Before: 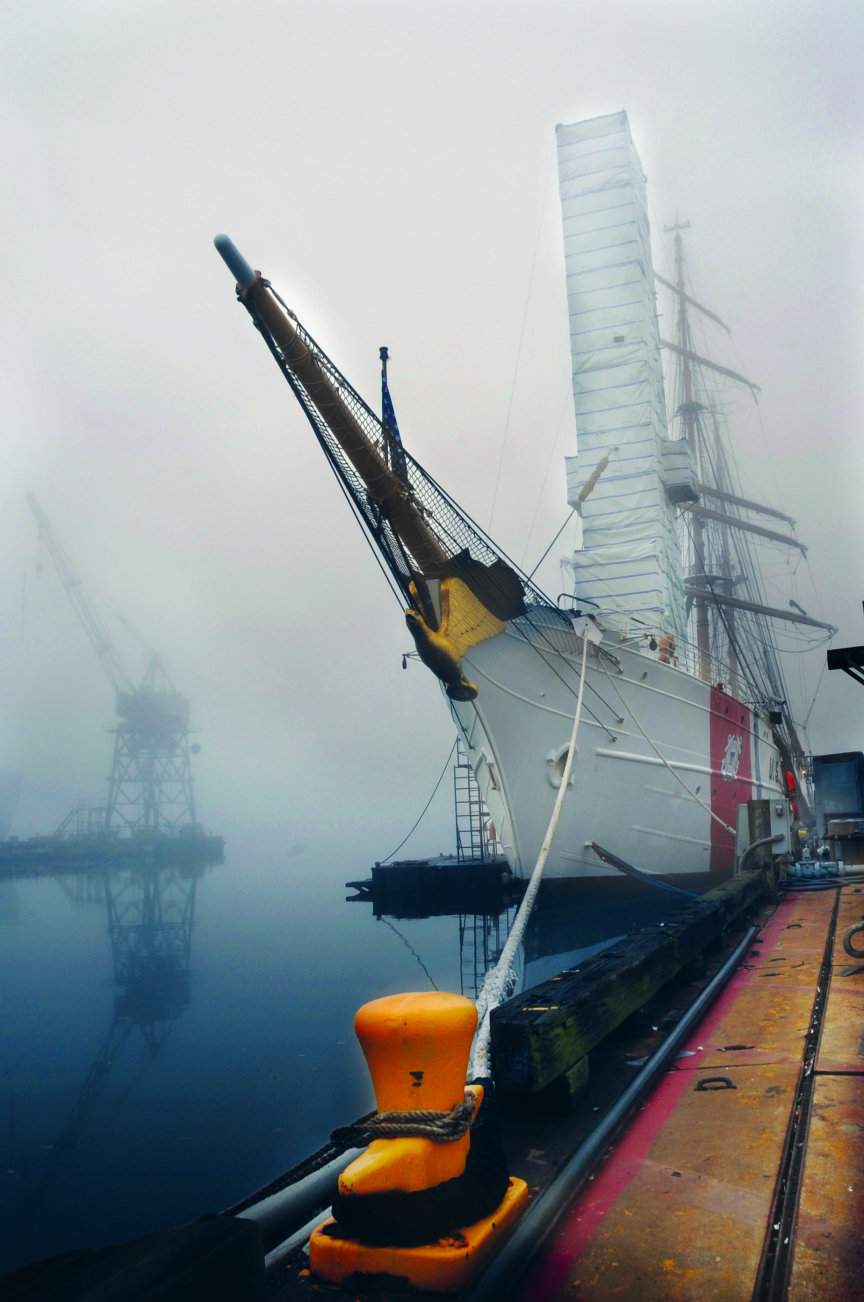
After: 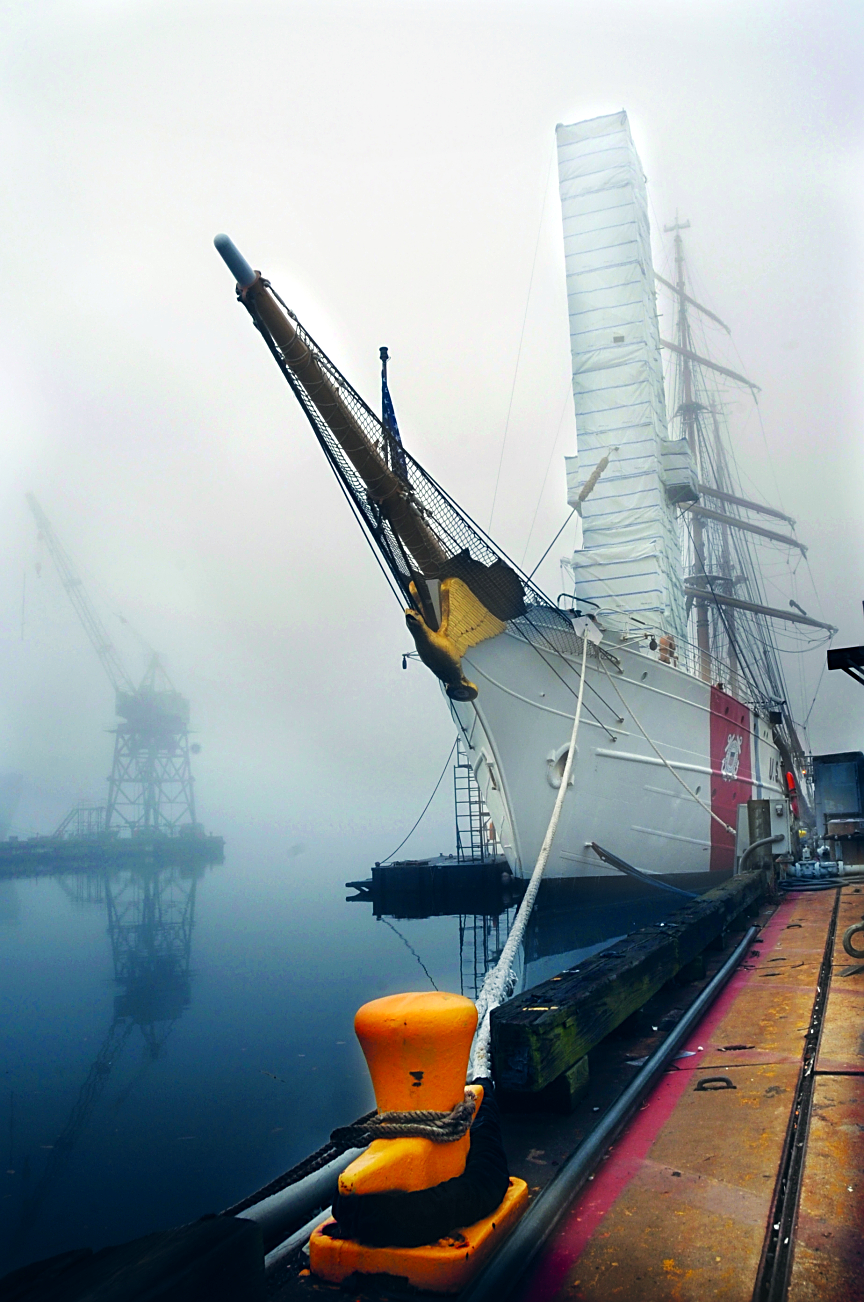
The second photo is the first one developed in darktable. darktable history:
exposure: black level correction 0.002, exposure 0.296 EV, compensate exposure bias true, compensate highlight preservation false
sharpen: on, module defaults
